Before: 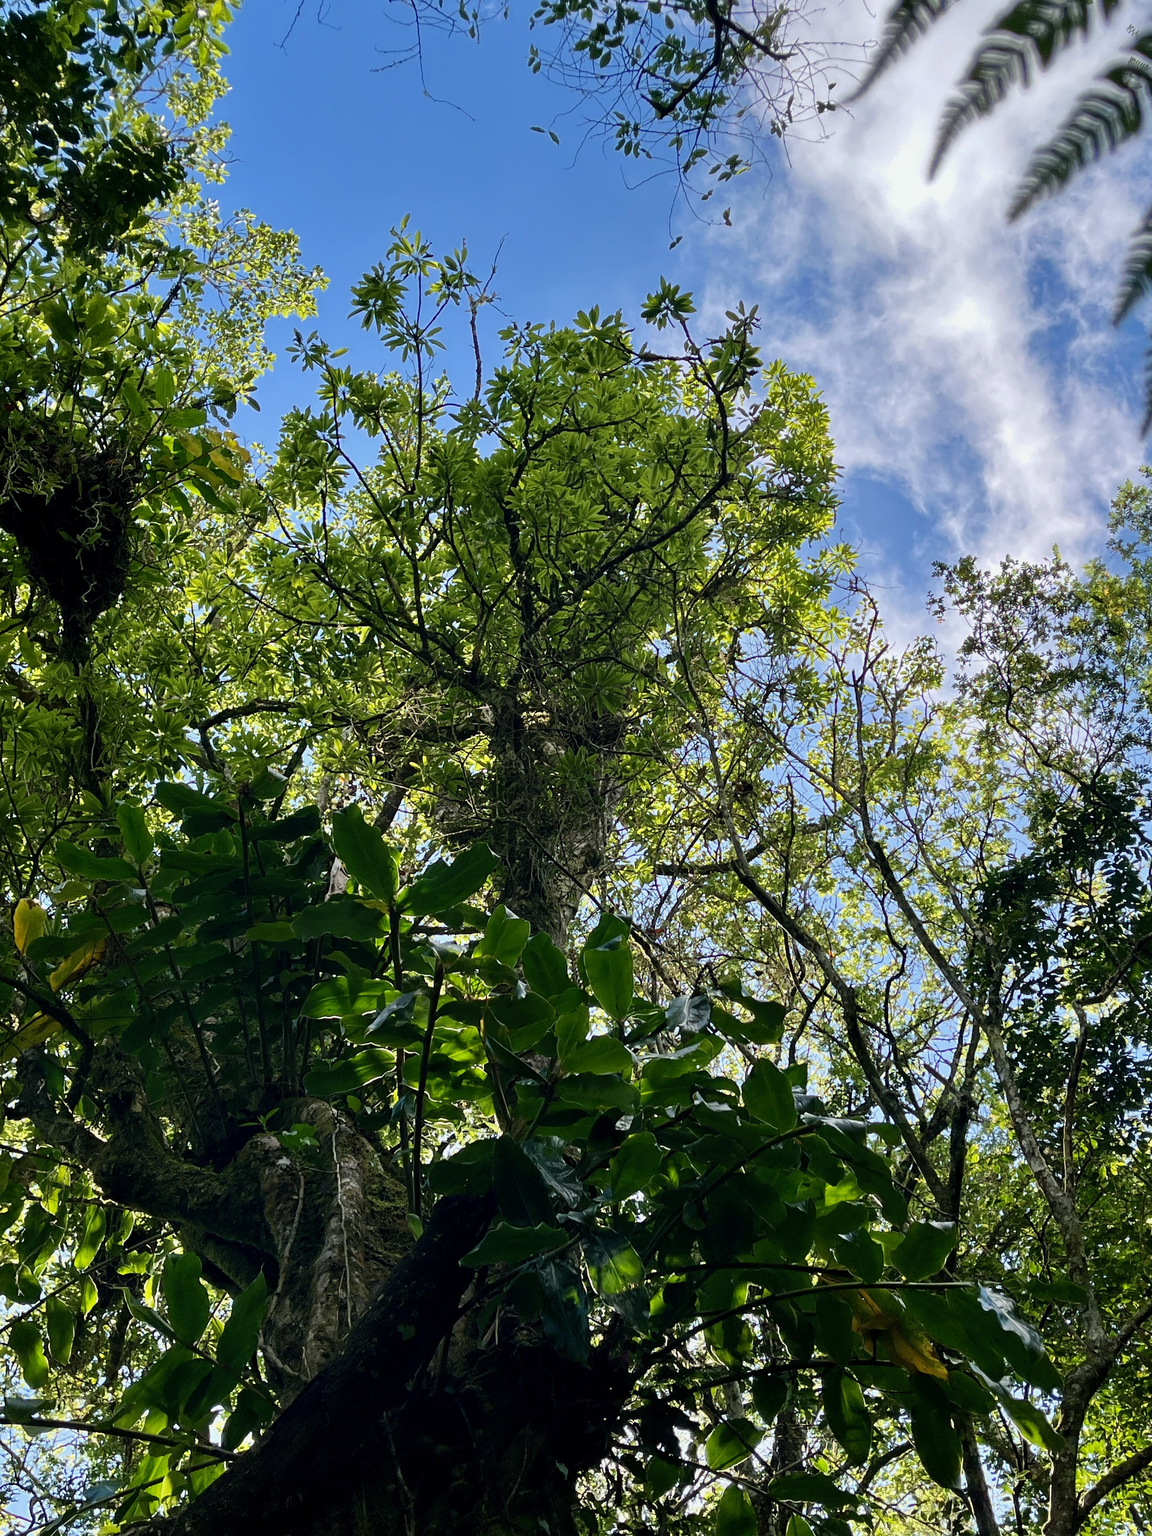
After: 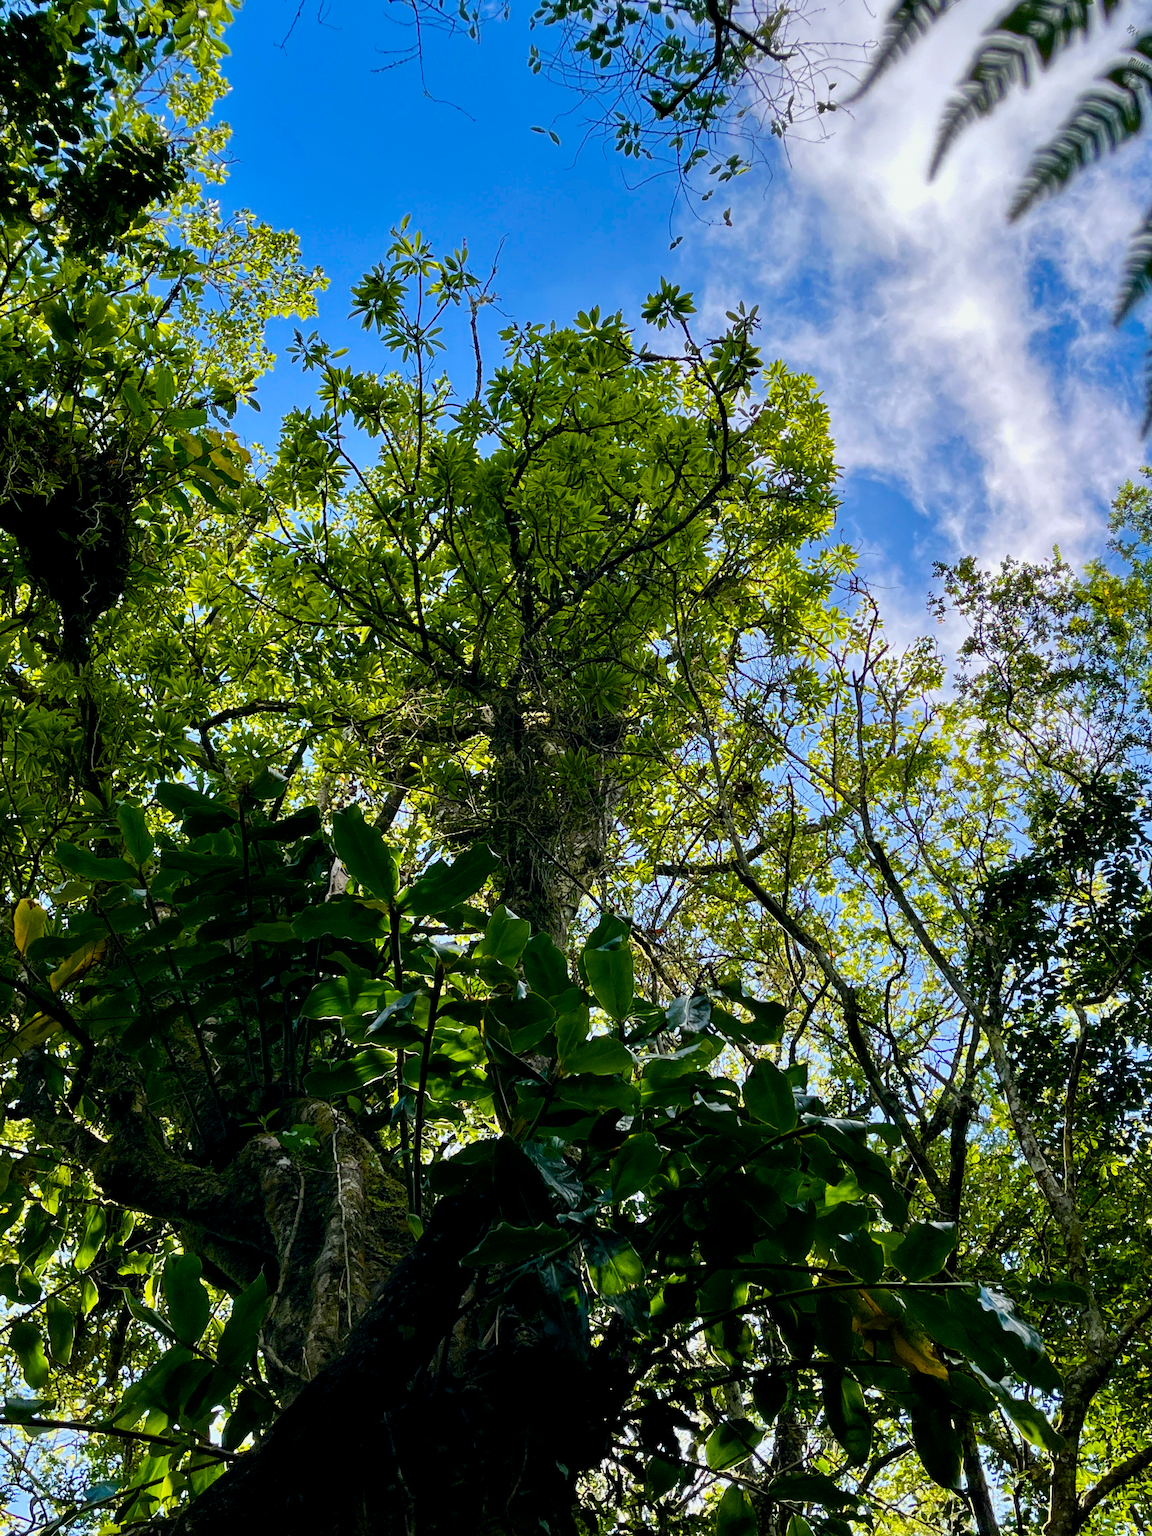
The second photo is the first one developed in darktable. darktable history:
color balance rgb: shadows lift › chroma 0.816%, shadows lift › hue 112.51°, perceptual saturation grading › global saturation 36.984%, perceptual saturation grading › shadows 34.858%
